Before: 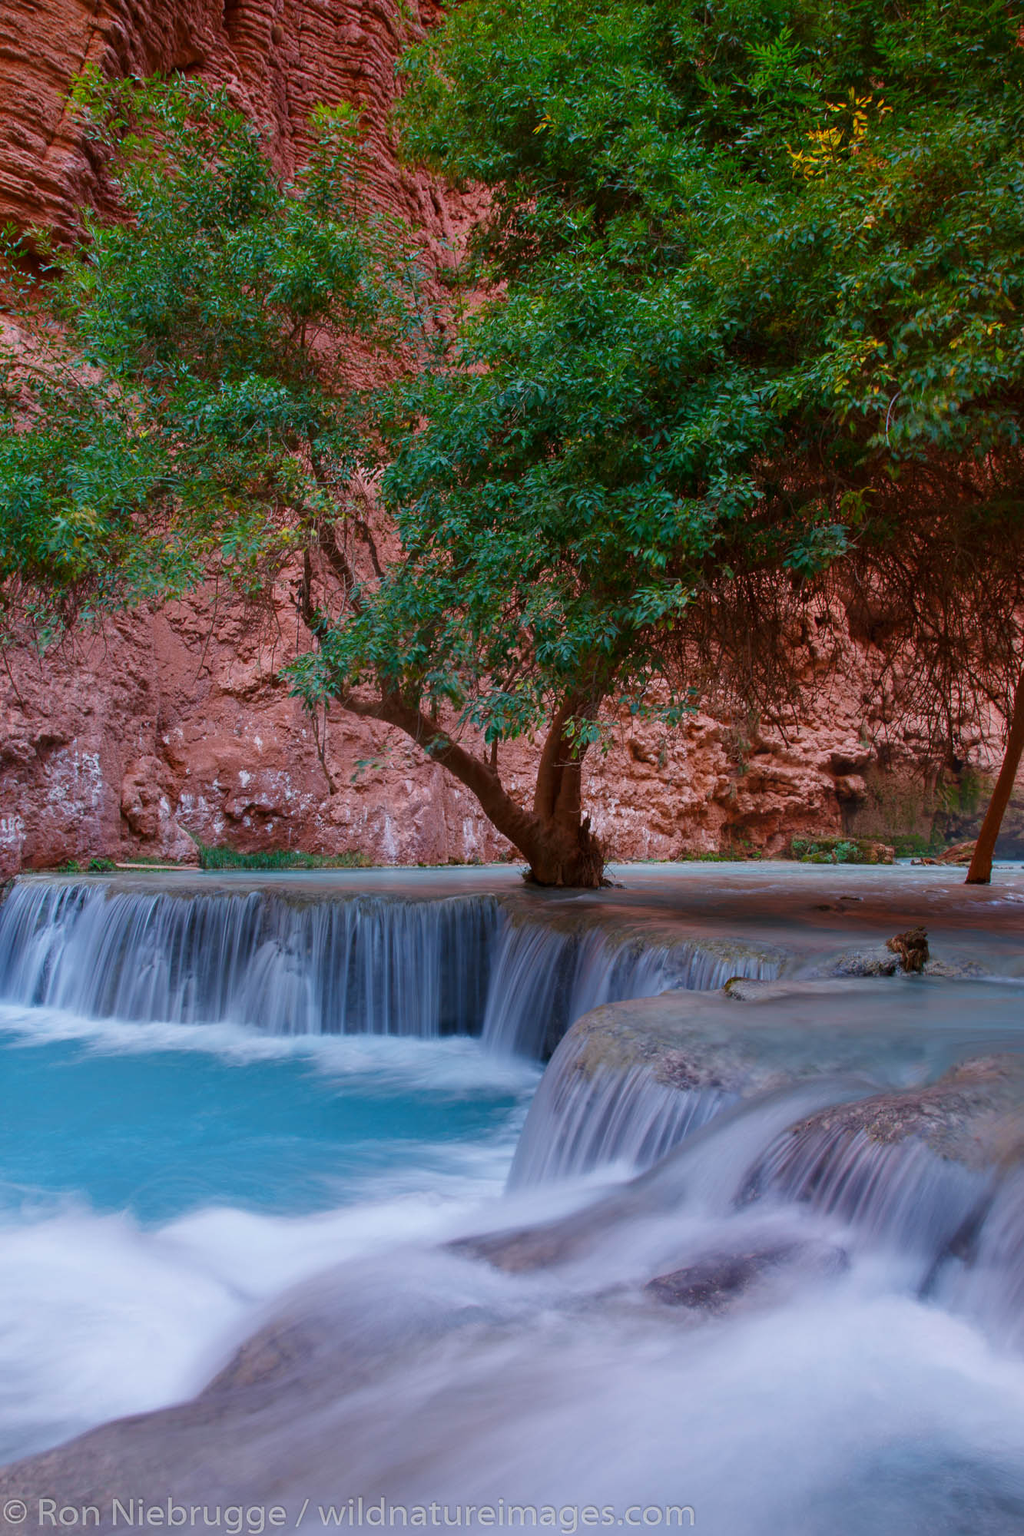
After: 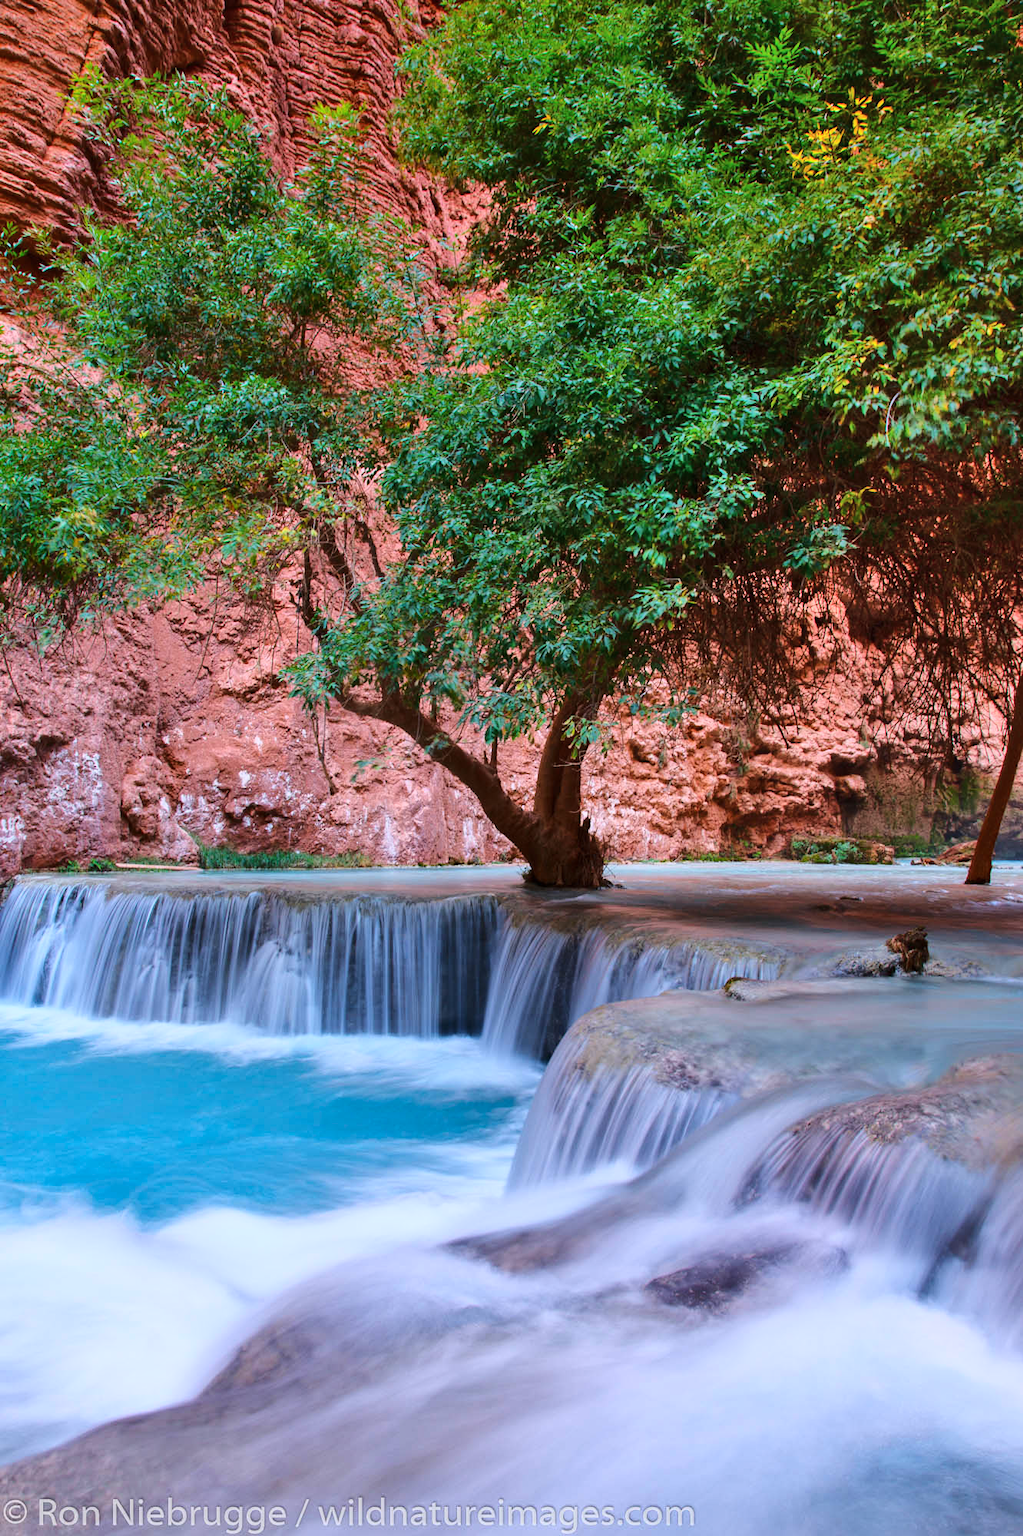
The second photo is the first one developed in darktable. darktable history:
shadows and highlights: shadows 59.38, soften with gaussian
base curve: curves: ch0 [(0, 0) (0.028, 0.03) (0.121, 0.232) (0.46, 0.748) (0.859, 0.968) (1, 1)]
